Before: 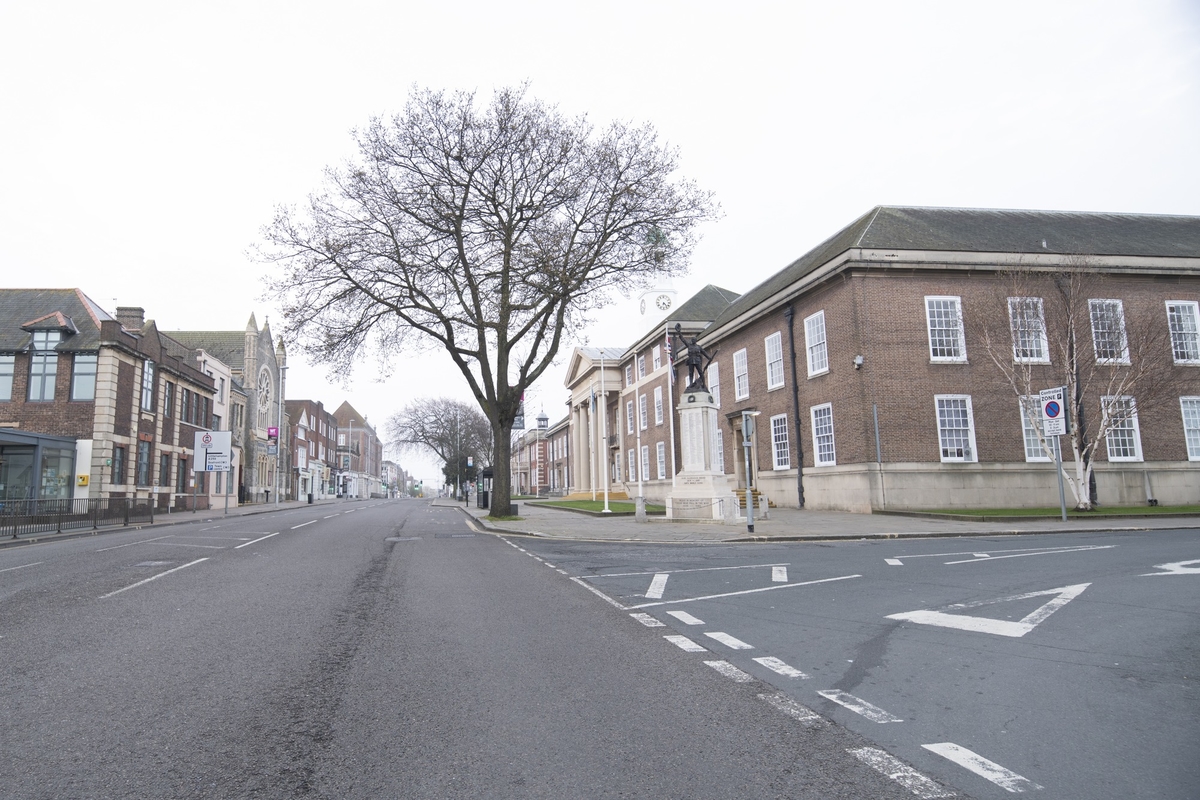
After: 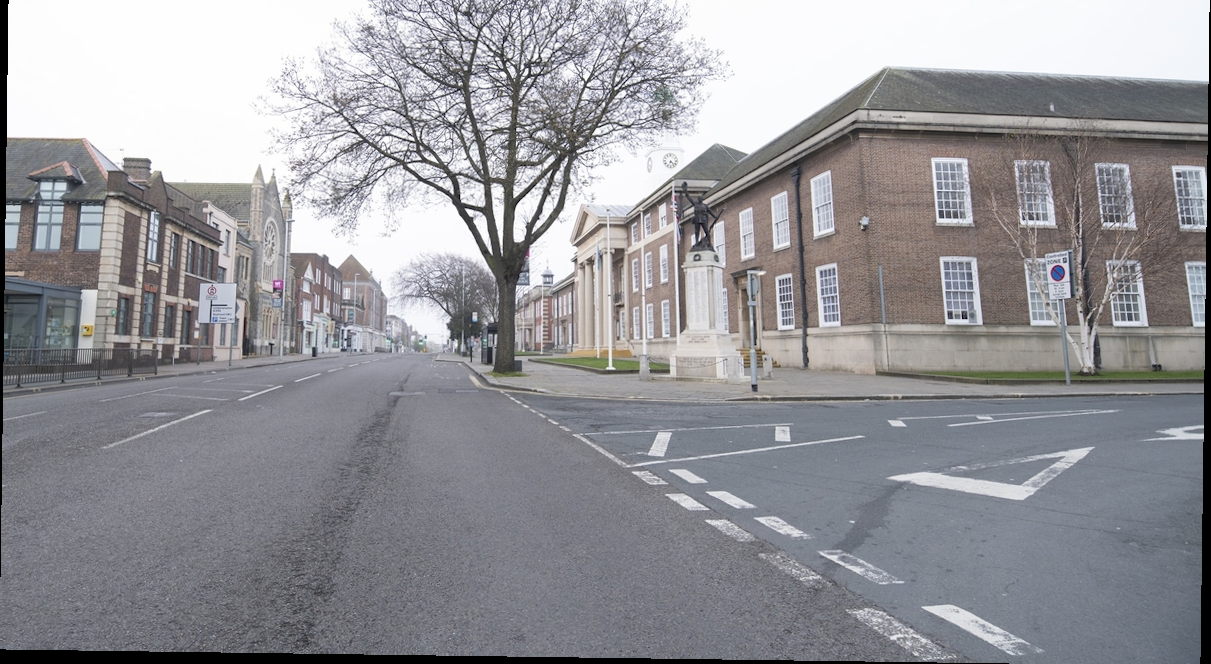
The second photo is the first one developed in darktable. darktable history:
crop and rotate: top 18.507%
rotate and perspective: rotation 0.8°, automatic cropping off
